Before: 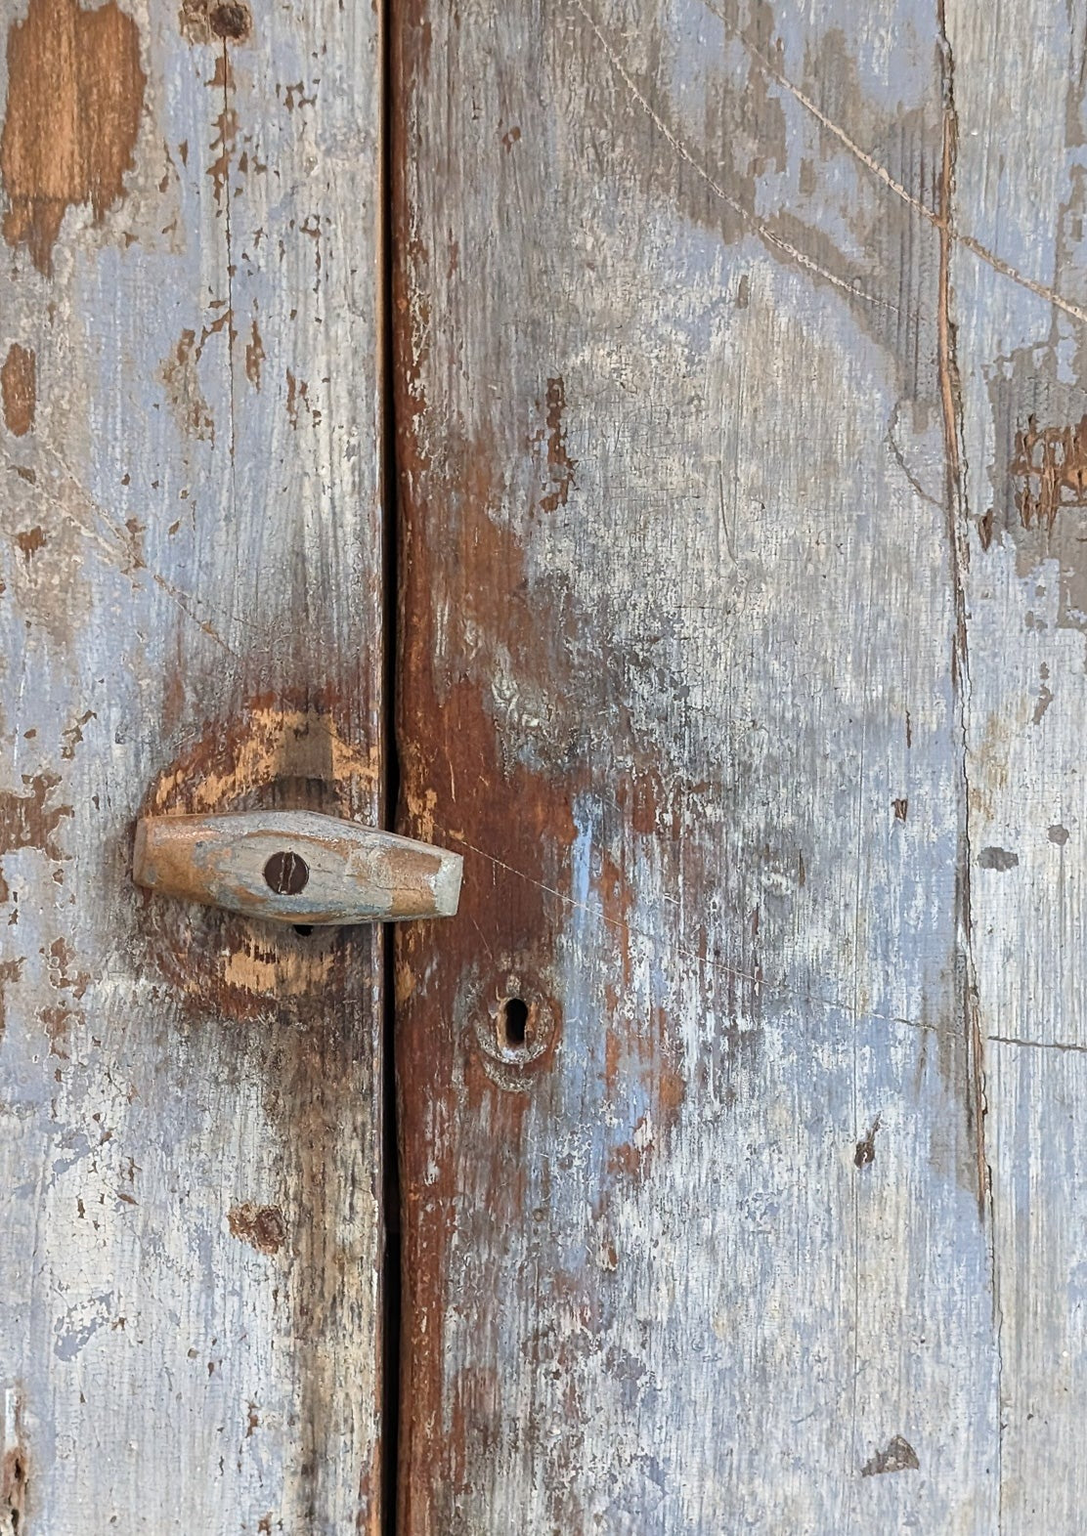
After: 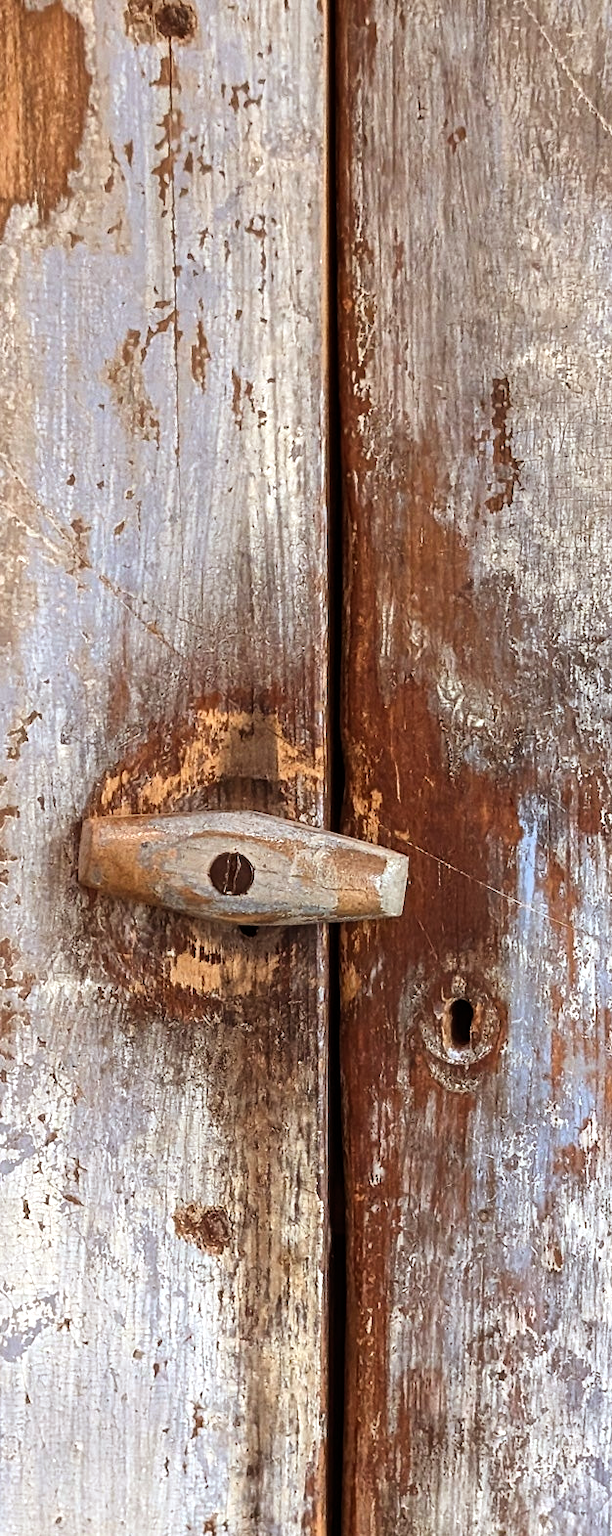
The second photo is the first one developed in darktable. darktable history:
rgb levels: mode RGB, independent channels, levels [[0, 0.5, 1], [0, 0.521, 1], [0, 0.536, 1]]
crop: left 5.114%, right 38.589%
tone equalizer: -8 EV -0.417 EV, -7 EV -0.389 EV, -6 EV -0.333 EV, -5 EV -0.222 EV, -3 EV 0.222 EV, -2 EV 0.333 EV, -1 EV 0.389 EV, +0 EV 0.417 EV, edges refinement/feathering 500, mask exposure compensation -1.57 EV, preserve details no
